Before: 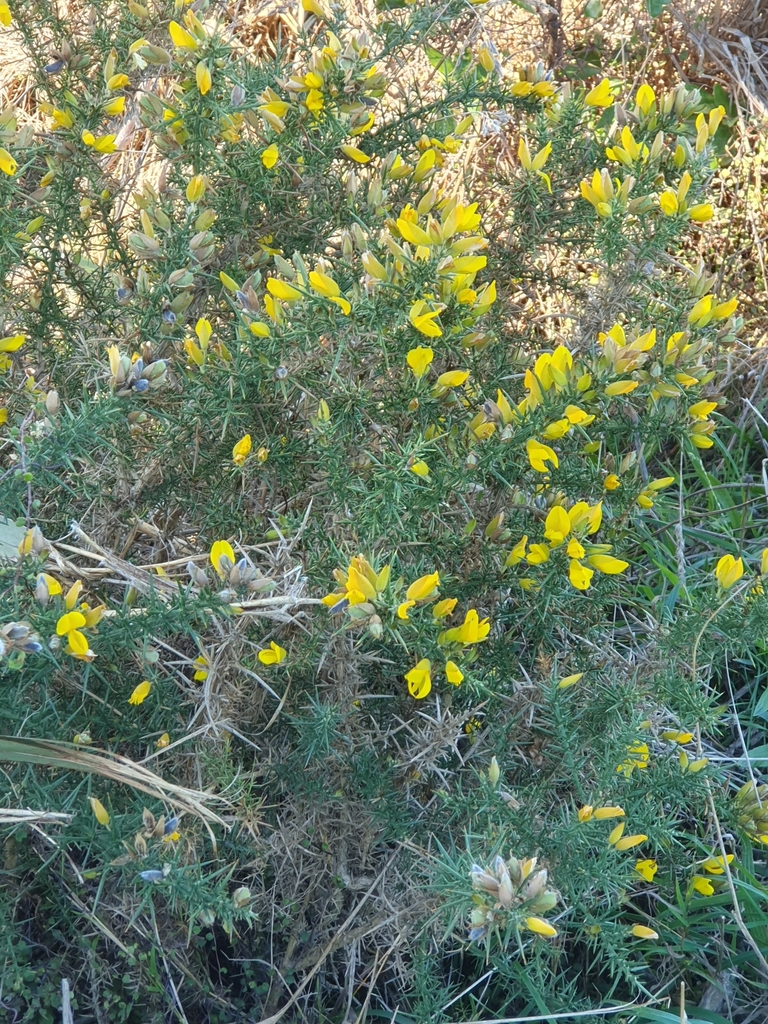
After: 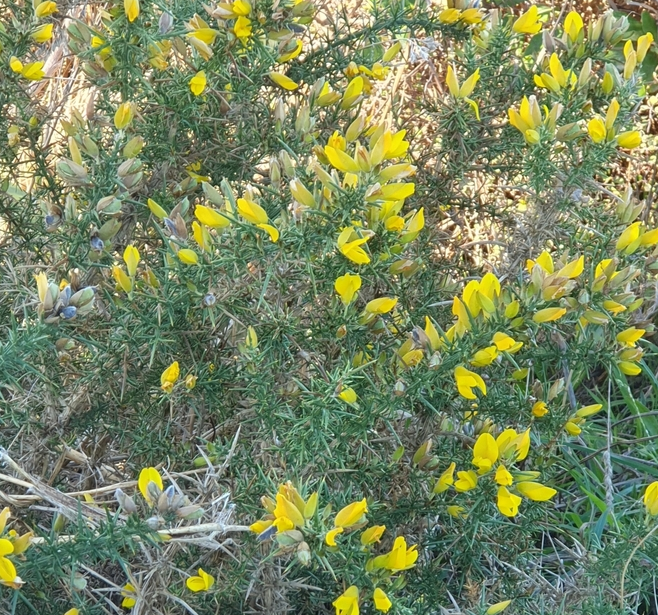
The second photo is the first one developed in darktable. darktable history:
crop and rotate: left 9.46%, top 7.222%, right 4.823%, bottom 32.645%
